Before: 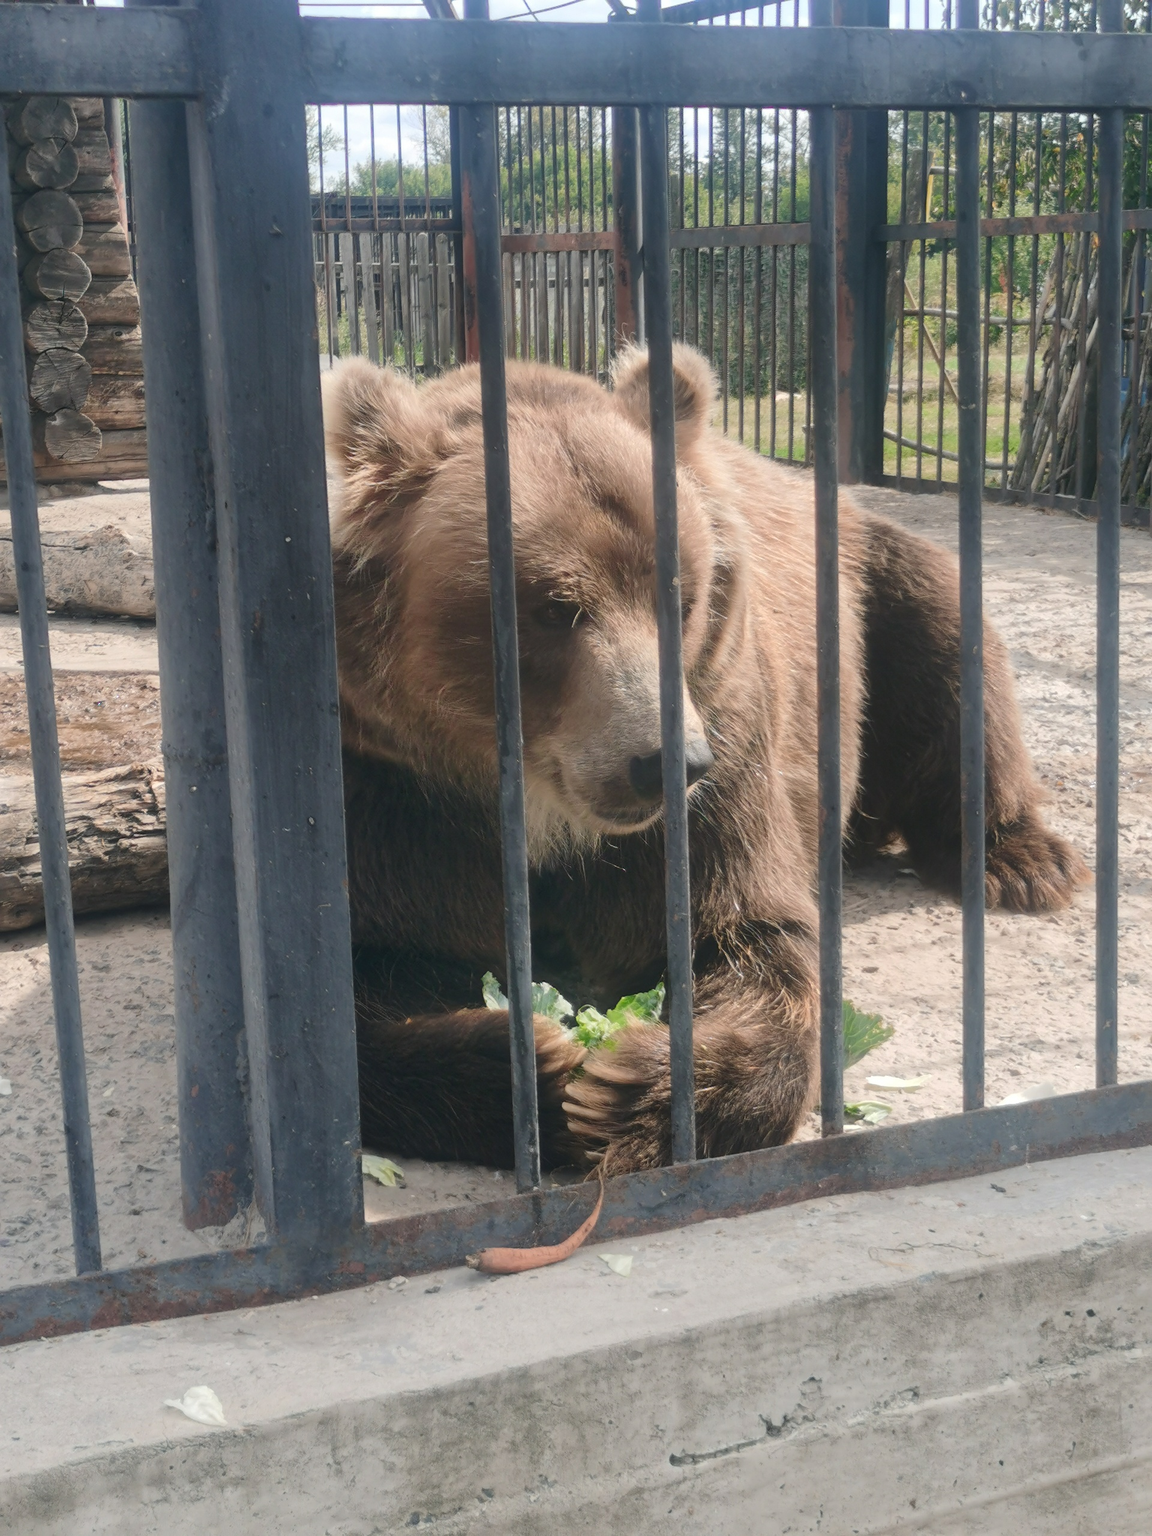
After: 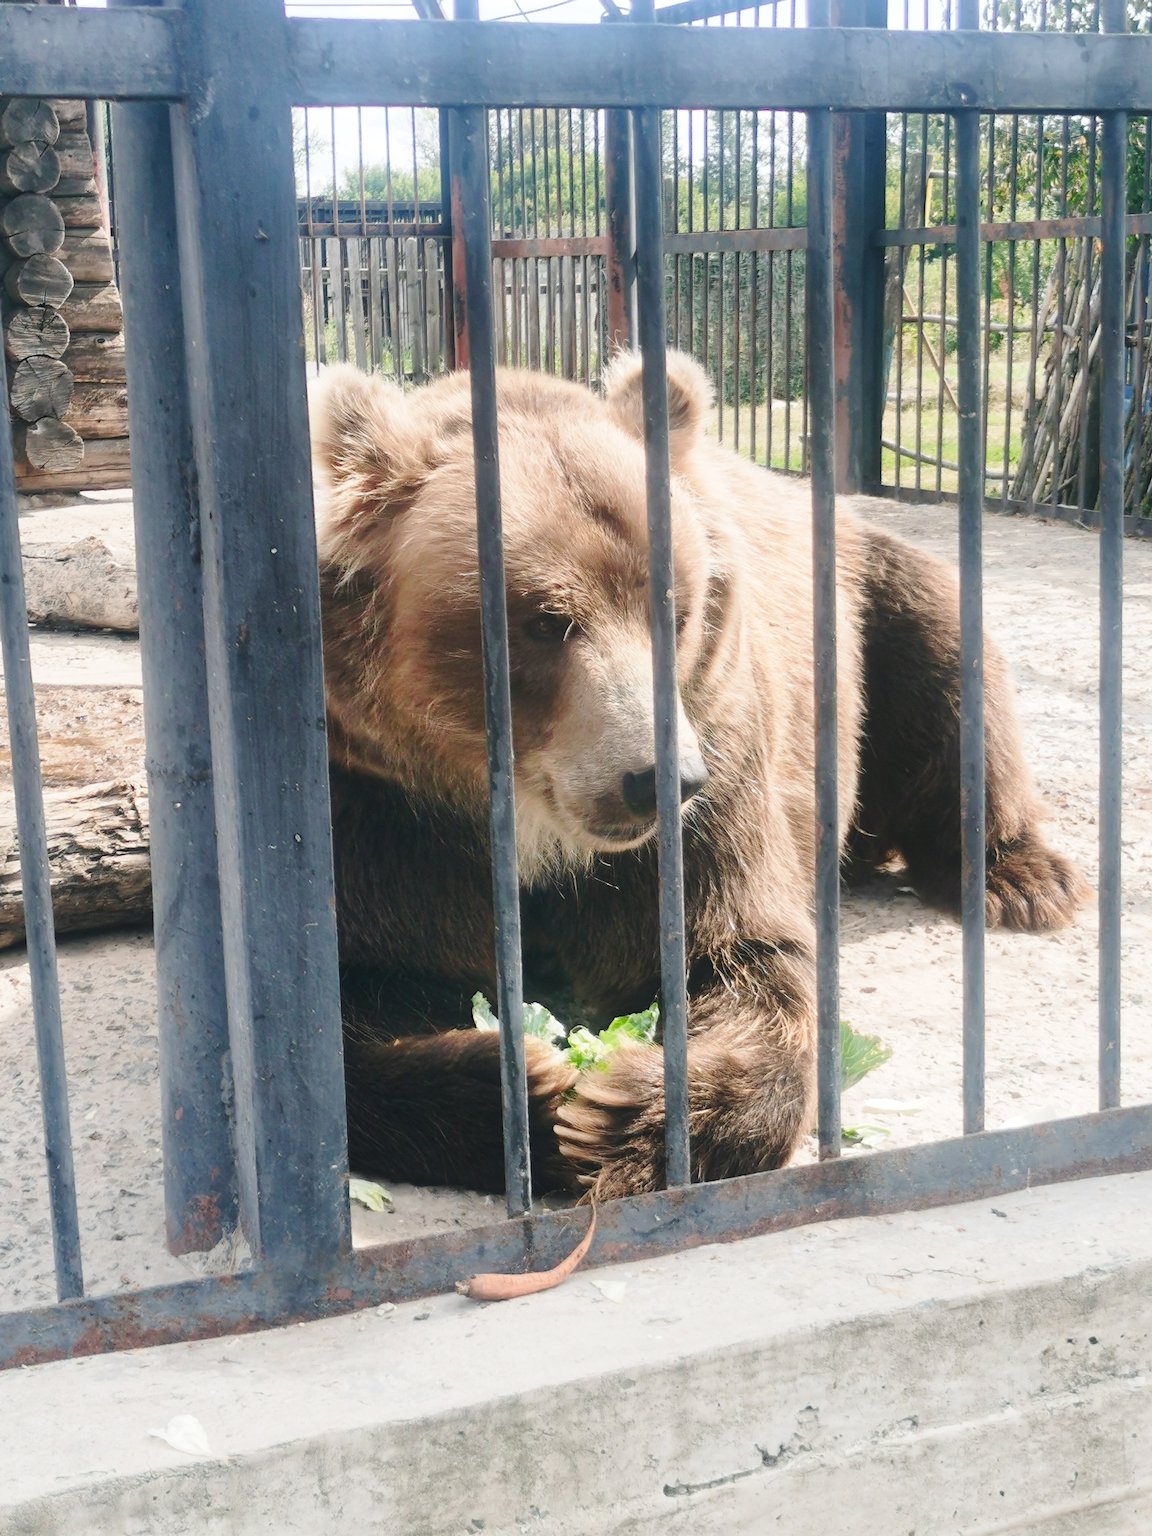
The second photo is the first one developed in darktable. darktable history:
base curve: curves: ch0 [(0, 0) (0.028, 0.03) (0.121, 0.232) (0.46, 0.748) (0.859, 0.968) (1, 1)], preserve colors none
crop: left 1.743%, right 0.268%, bottom 2.011%
